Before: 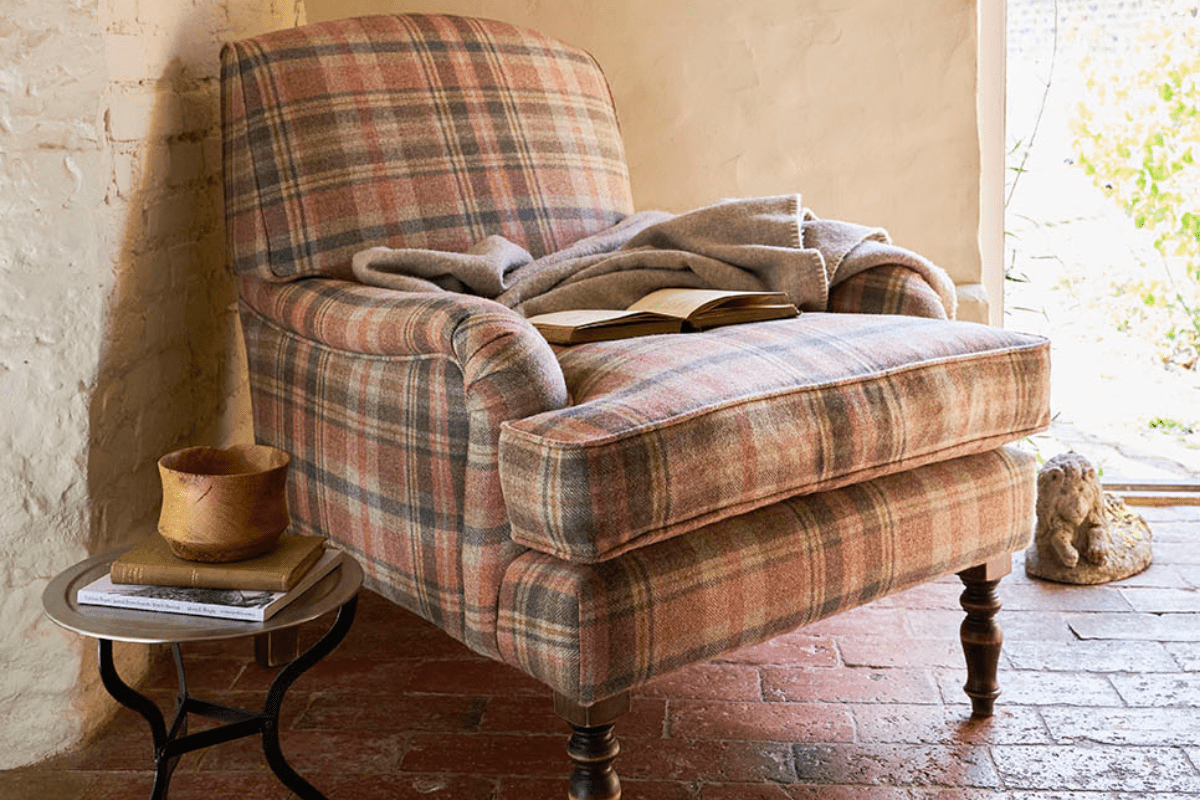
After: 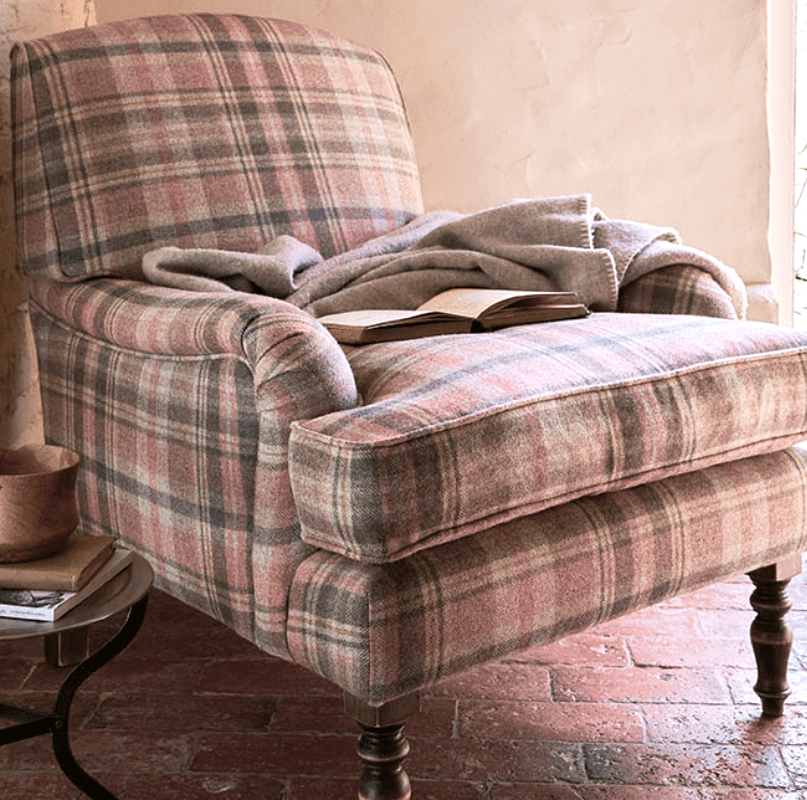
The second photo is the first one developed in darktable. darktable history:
crop and rotate: left 17.57%, right 15.167%
color zones: curves: ch0 [(0.257, 0.558) (0.75, 0.565)]; ch1 [(0.004, 0.857) (0.14, 0.416) (0.257, 0.695) (0.442, 0.032) (0.736, 0.266) (0.891, 0.741)]; ch2 [(0, 0.623) (0.112, 0.436) (0.271, 0.474) (0.516, 0.64) (0.743, 0.286)]
color balance rgb: shadows lift › hue 86.84°, perceptual saturation grading › global saturation -32.037%, perceptual brilliance grading › global brilliance 4.36%
color correction: highlights a* 2.96, highlights b* -1.53, shadows a* -0.098, shadows b* 2.57, saturation 0.978
